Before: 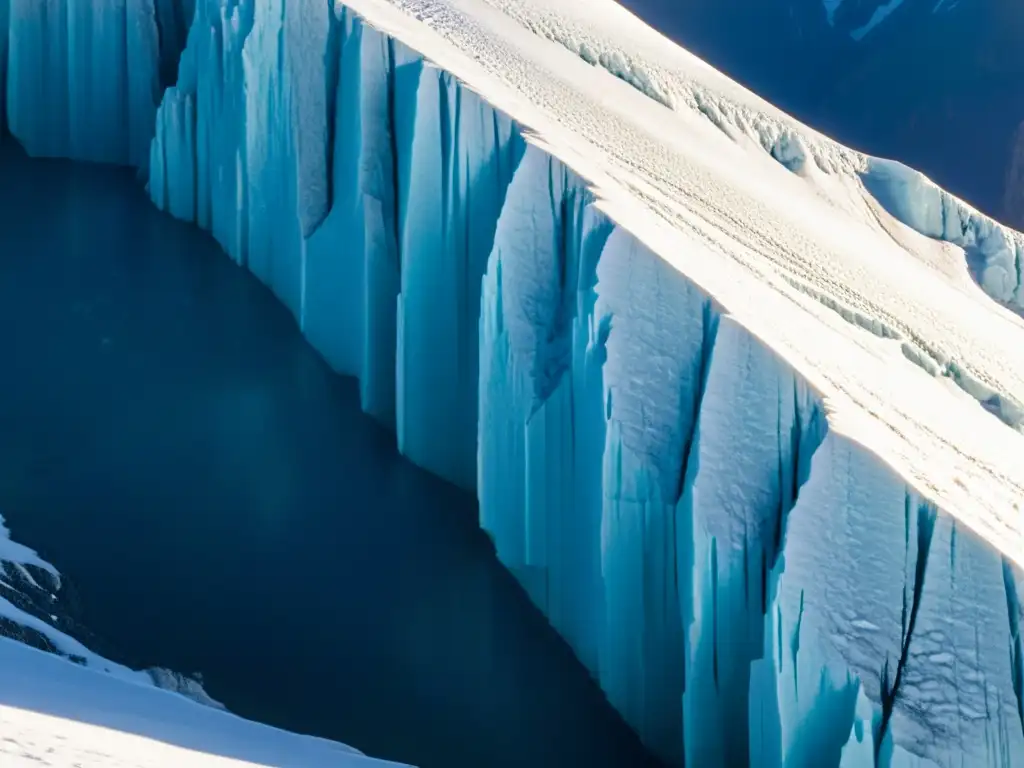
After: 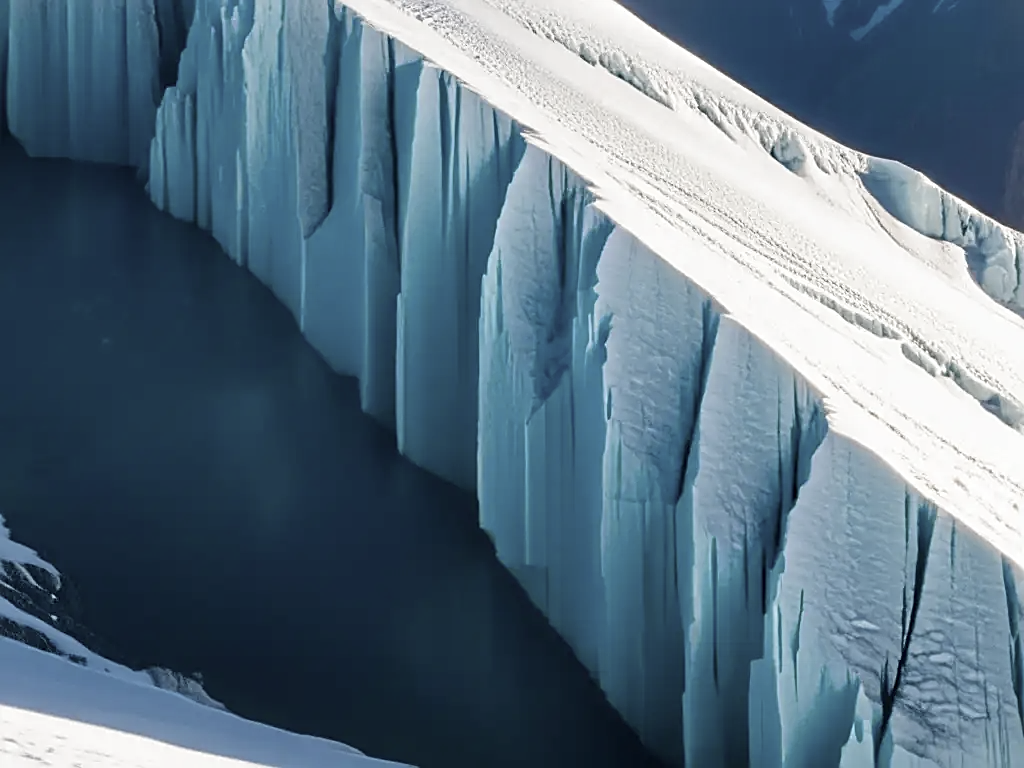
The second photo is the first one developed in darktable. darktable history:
color zones: curves: ch1 [(0.238, 0.163) (0.476, 0.2) (0.733, 0.322) (0.848, 0.134)]
sharpen: on, module defaults
